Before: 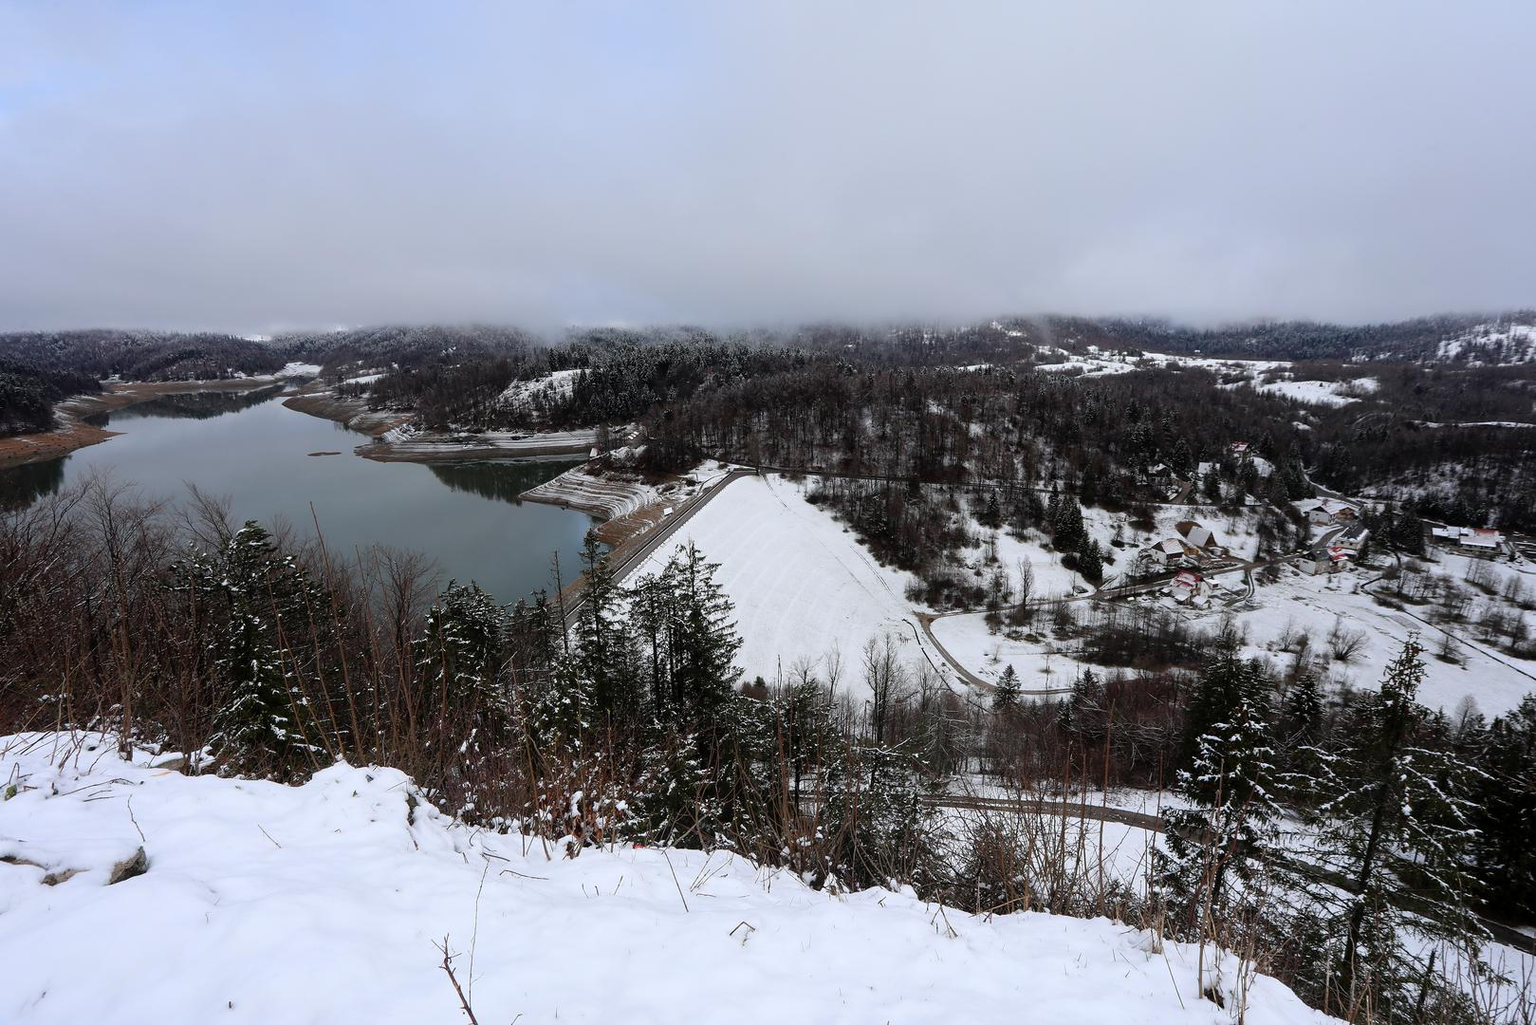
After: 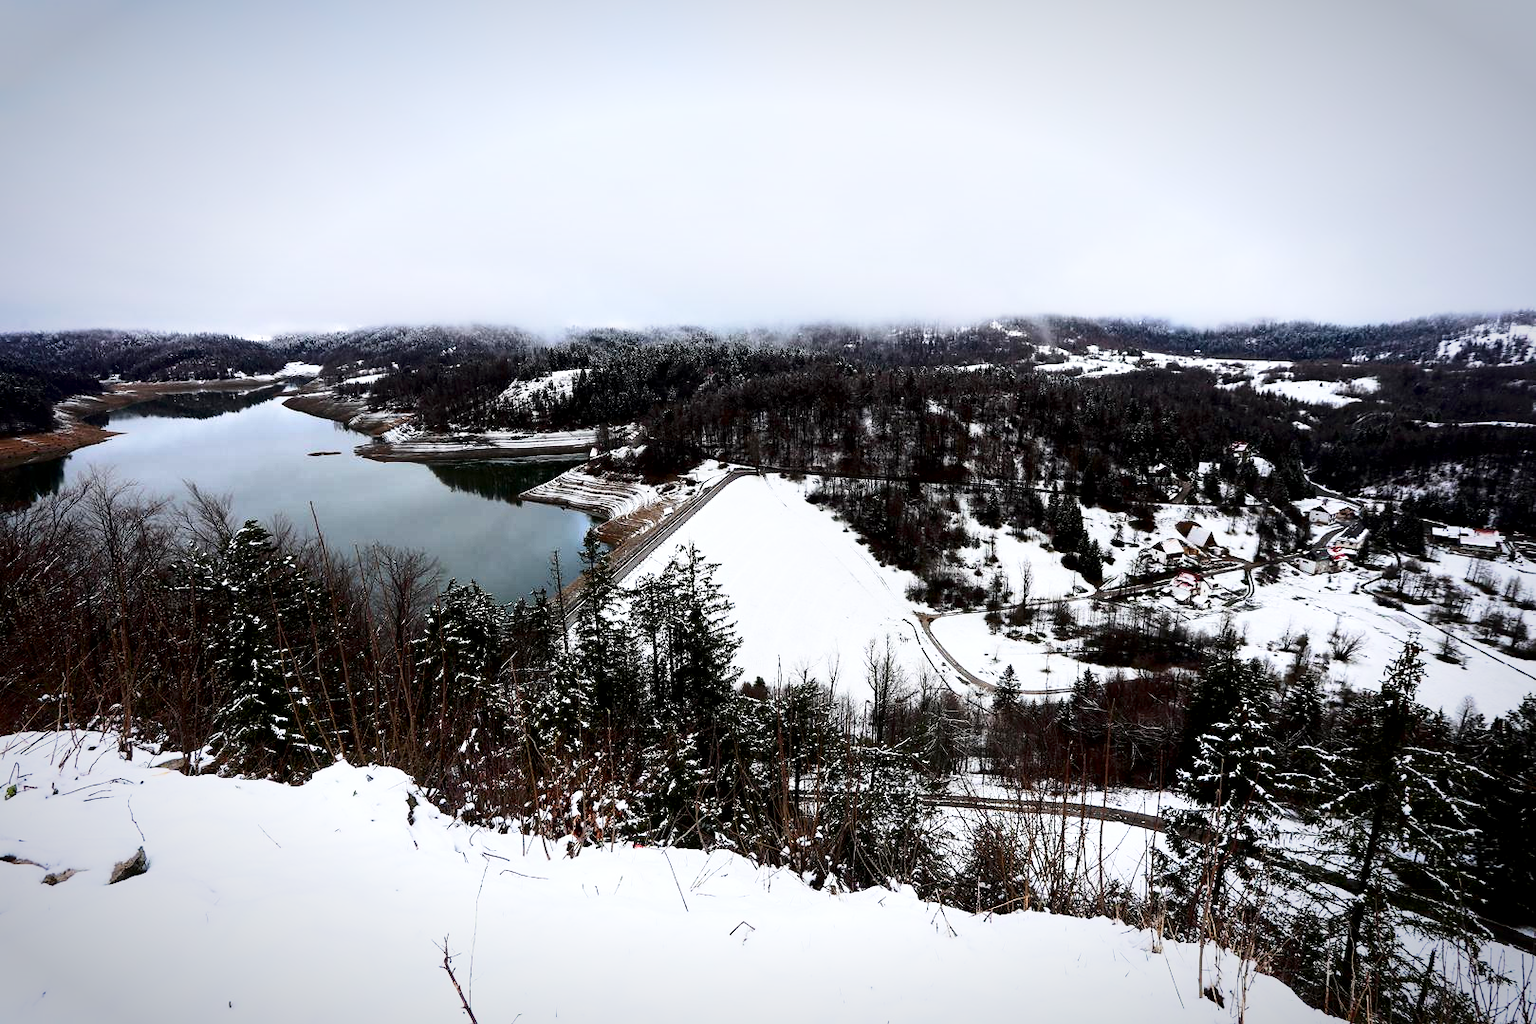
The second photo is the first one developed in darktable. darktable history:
local contrast: mode bilateral grid, contrast 19, coarseness 50, detail 147%, midtone range 0.2
contrast brightness saturation: contrast 0.287
base curve: curves: ch0 [(0, 0) (0.005, 0.002) (0.193, 0.295) (0.399, 0.664) (0.75, 0.928) (1, 1)], preserve colors none
vignetting: fall-off start 78.88%, saturation 0.374, width/height ratio 1.327
